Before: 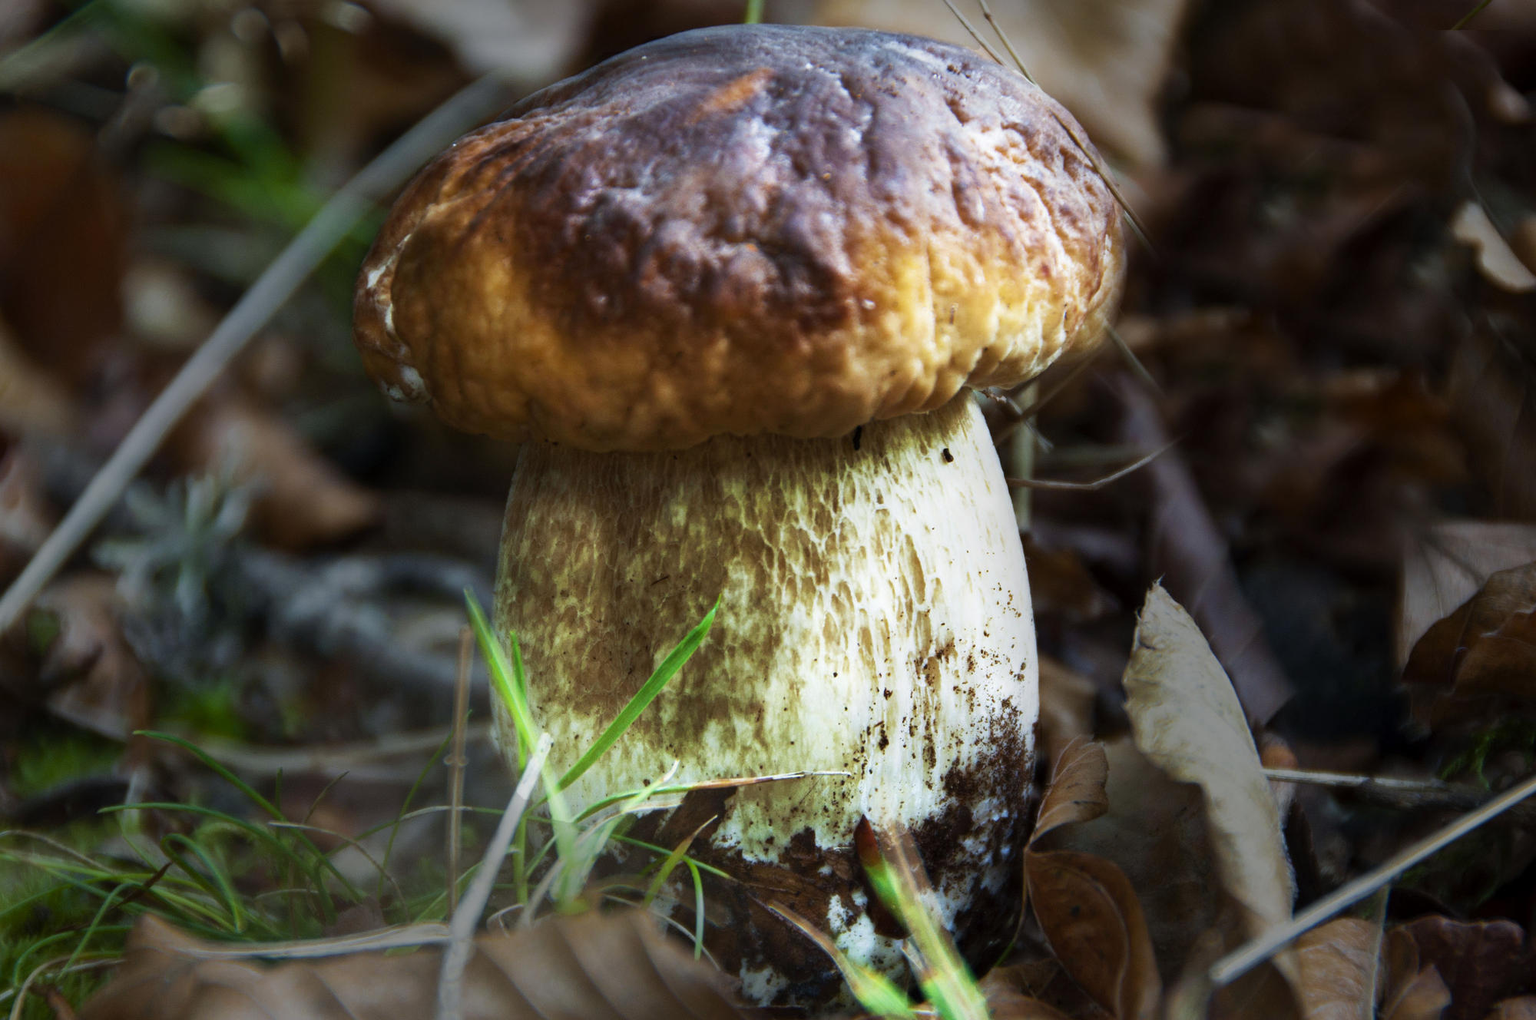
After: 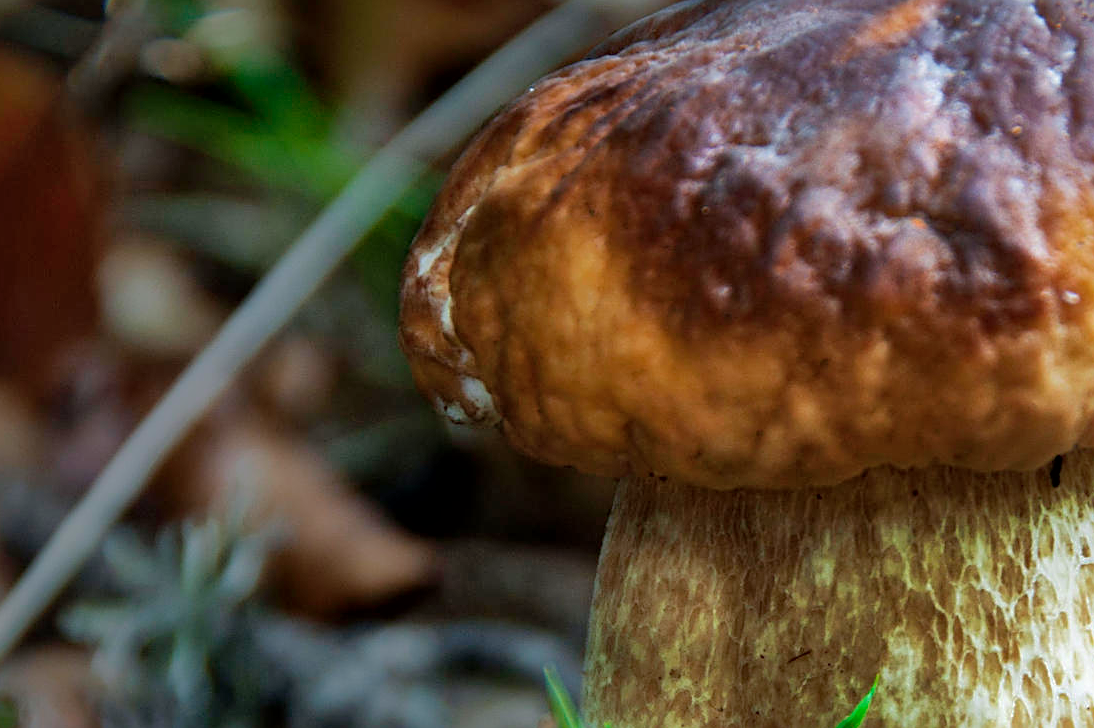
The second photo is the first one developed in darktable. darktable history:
sharpen: on, module defaults
crop and rotate: left 3.047%, top 7.509%, right 42.236%, bottom 37.598%
shadows and highlights: on, module defaults
local contrast: mode bilateral grid, contrast 20, coarseness 50, detail 120%, midtone range 0.2
